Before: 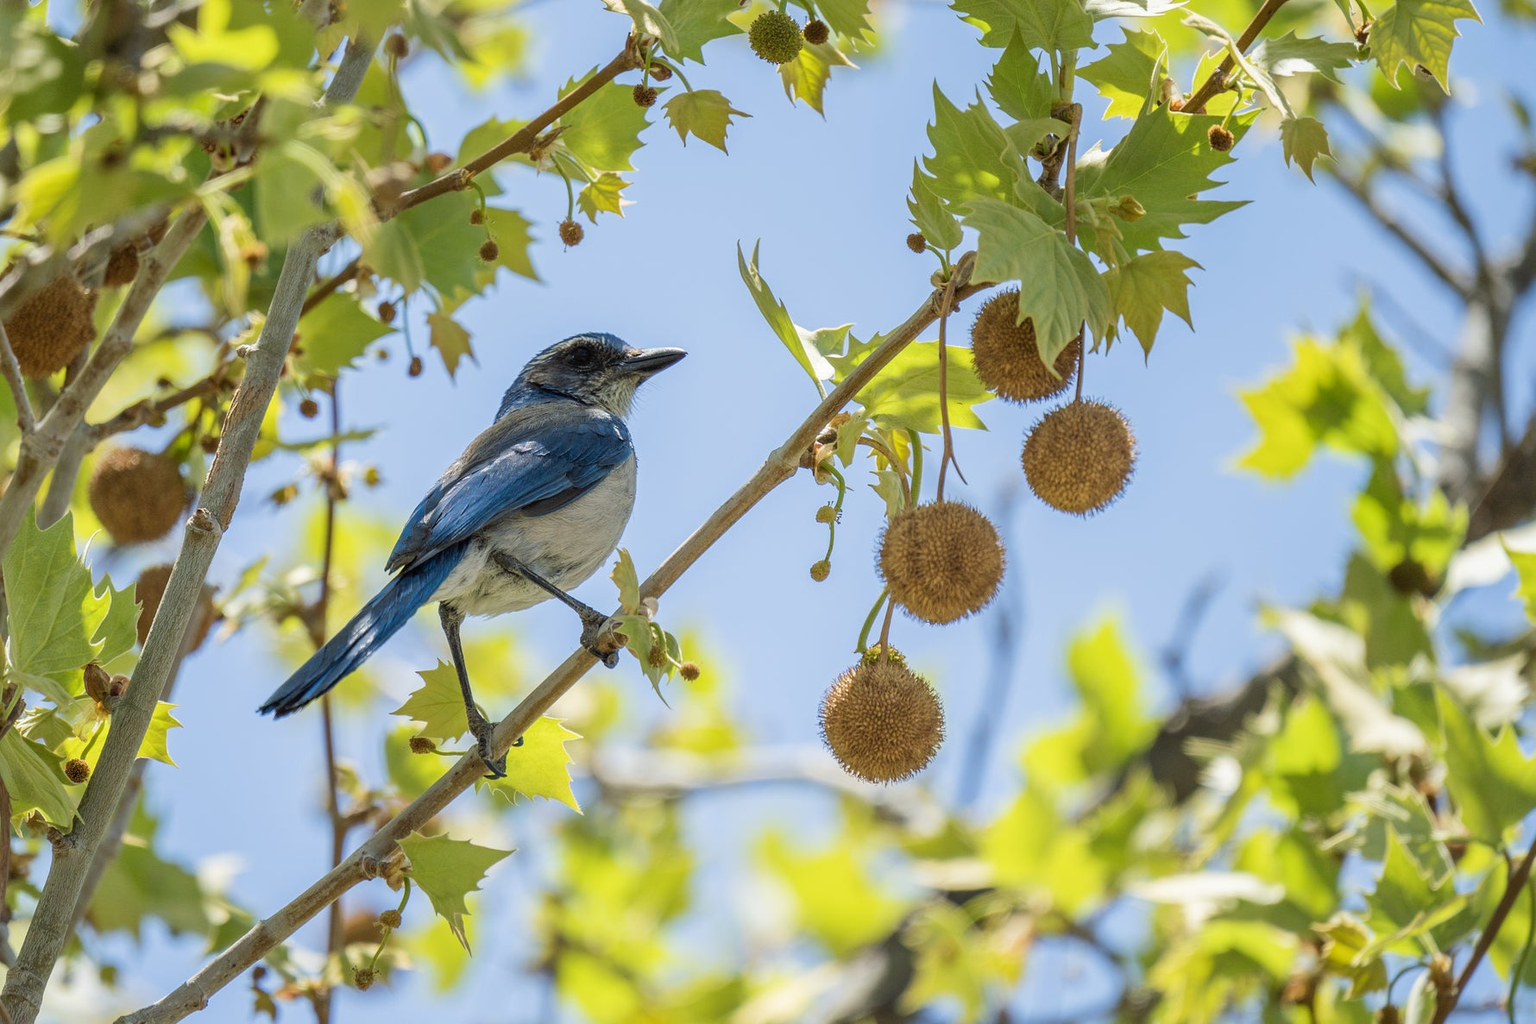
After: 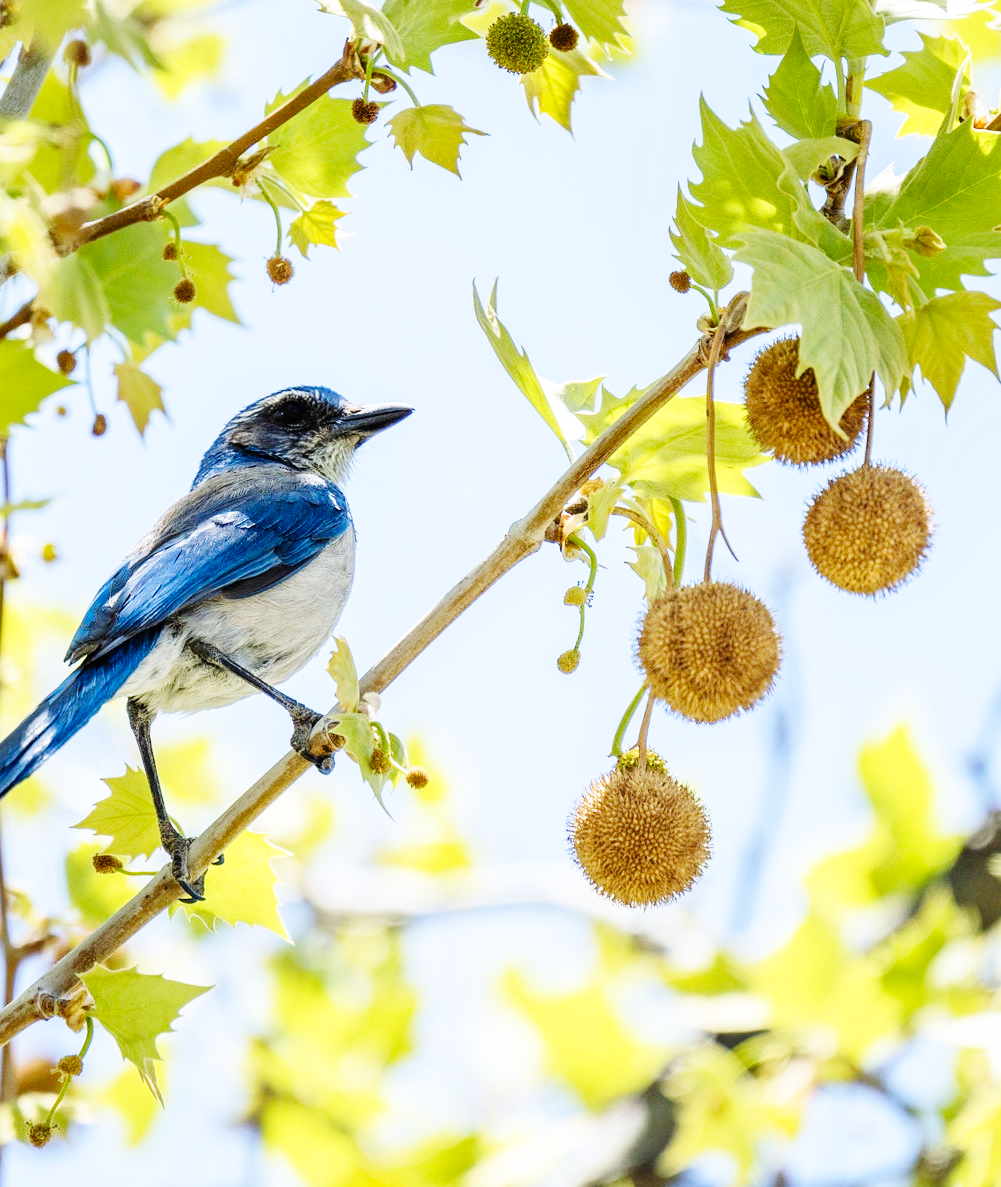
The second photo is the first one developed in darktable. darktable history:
crop: left 21.496%, right 22.254%
base curve: curves: ch0 [(0, 0) (0, 0) (0.002, 0.001) (0.008, 0.003) (0.019, 0.011) (0.037, 0.037) (0.064, 0.11) (0.102, 0.232) (0.152, 0.379) (0.216, 0.524) (0.296, 0.665) (0.394, 0.789) (0.512, 0.881) (0.651, 0.945) (0.813, 0.986) (1, 1)], preserve colors none
white balance: red 0.984, blue 1.059
tone equalizer: on, module defaults
